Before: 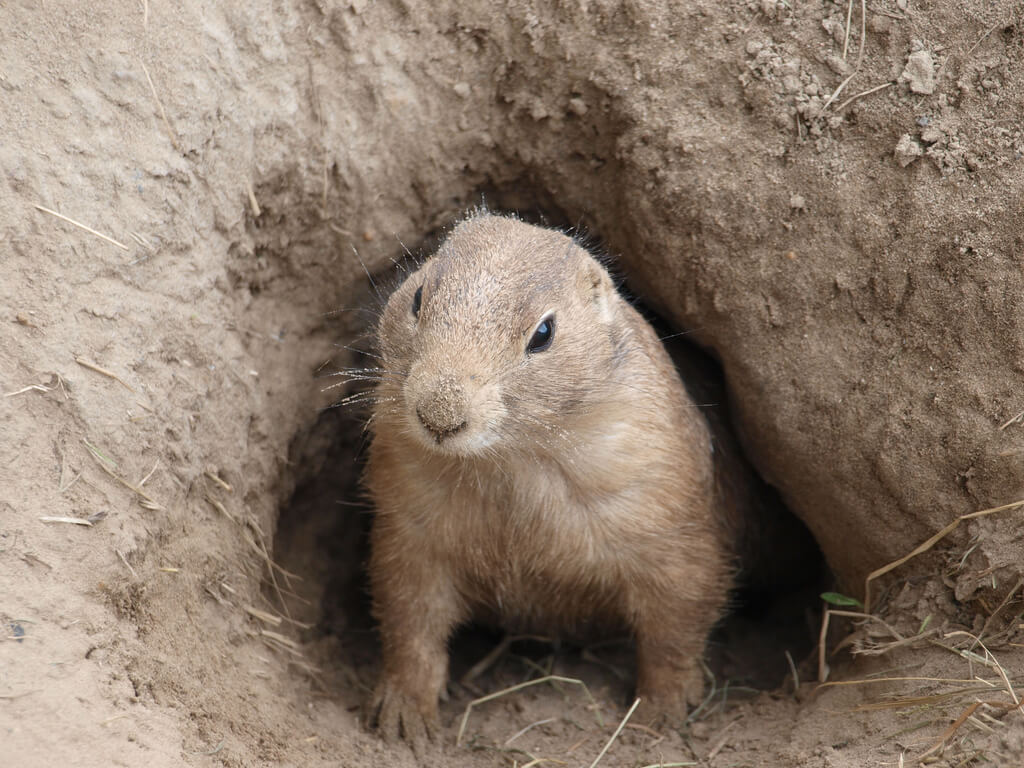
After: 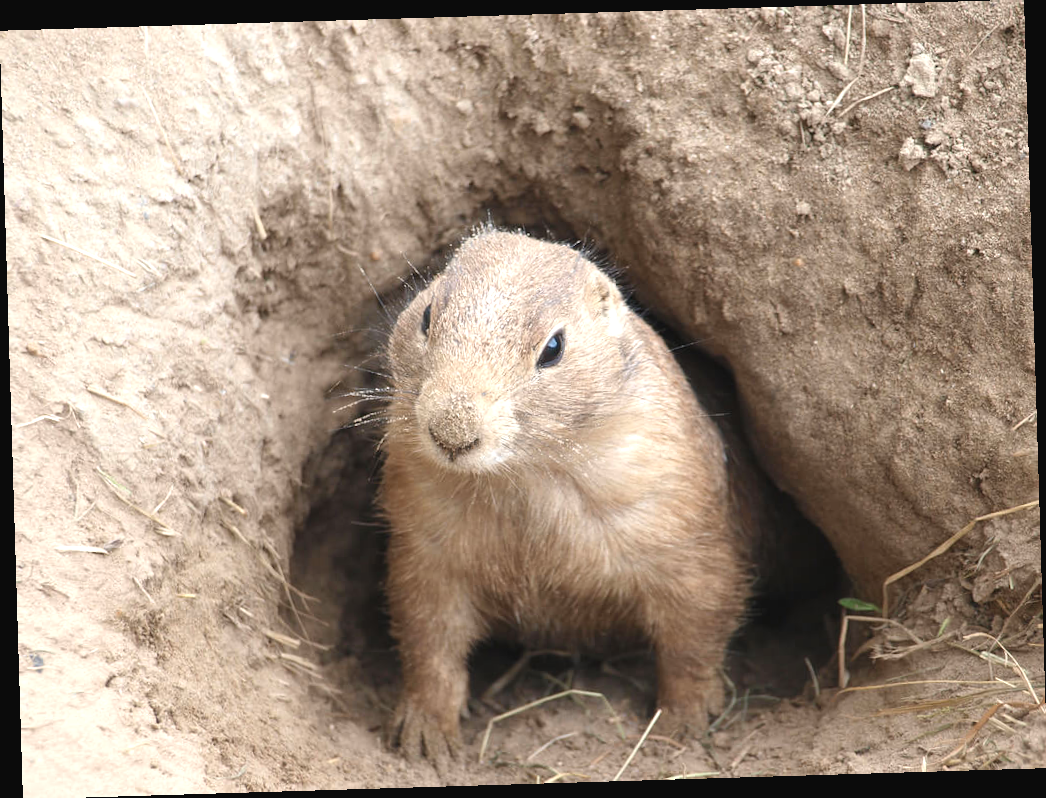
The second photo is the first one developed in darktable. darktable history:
rotate and perspective: rotation -1.75°, automatic cropping off
exposure: black level correction -0.002, exposure 0.708 EV, compensate exposure bias true, compensate highlight preservation false
